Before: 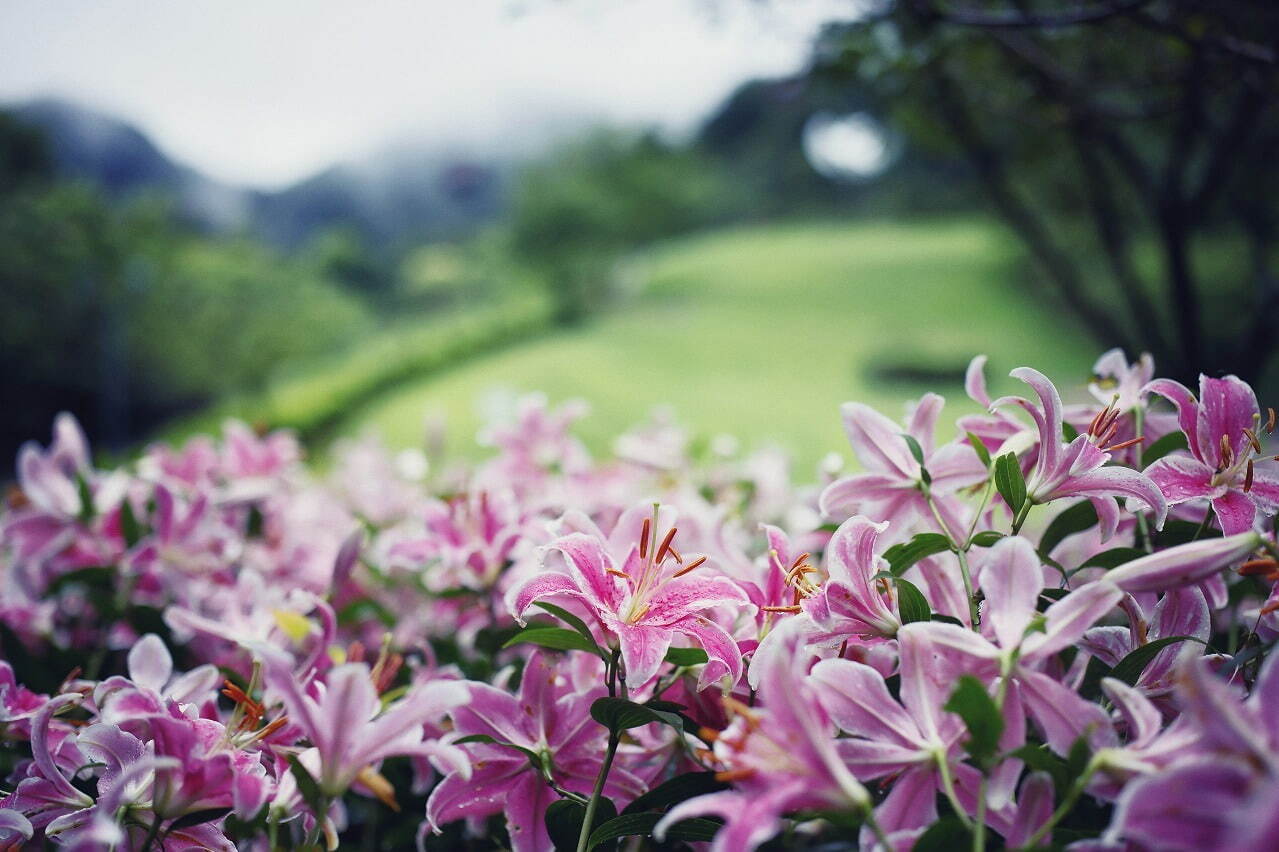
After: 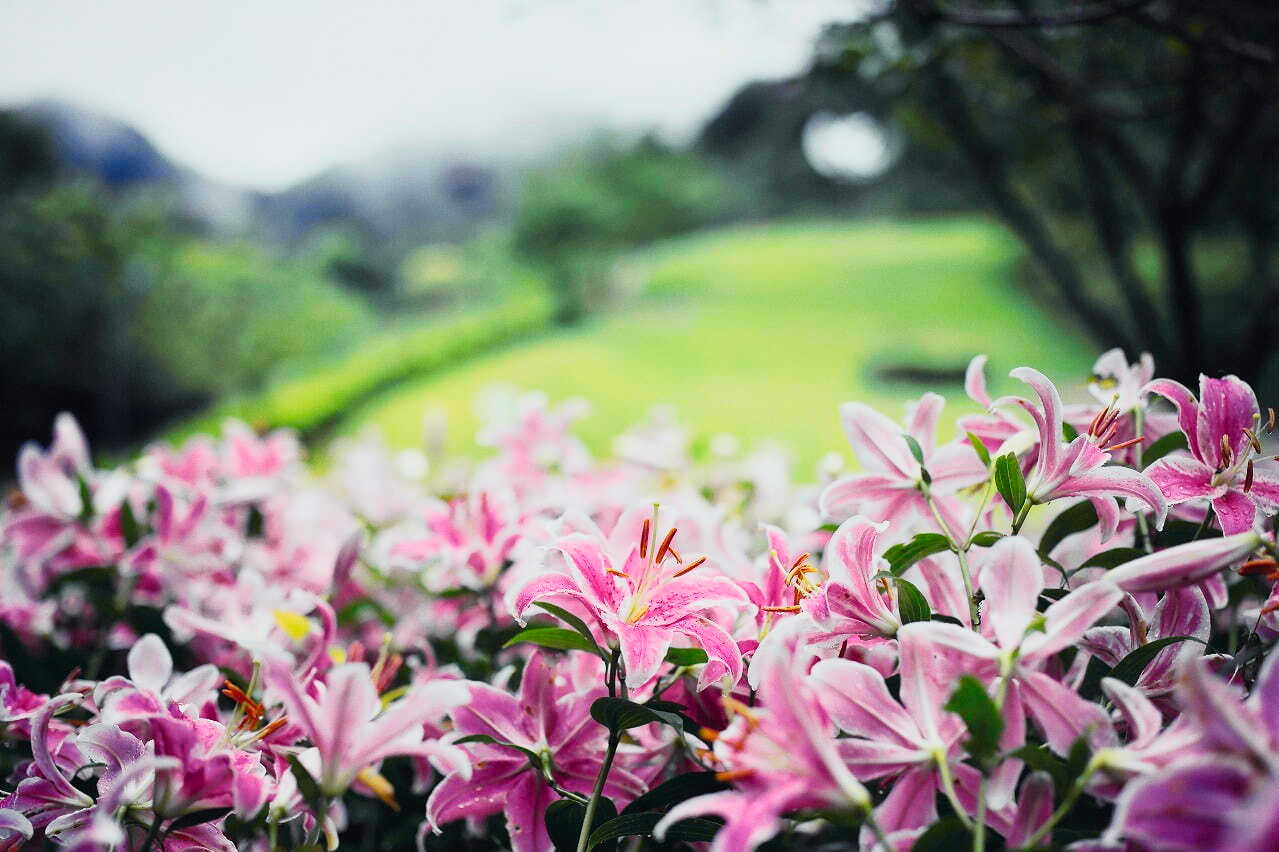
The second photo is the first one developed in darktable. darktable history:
tone curve: curves: ch0 [(0, 0) (0.11, 0.081) (0.256, 0.259) (0.398, 0.475) (0.498, 0.611) (0.65, 0.757) (0.835, 0.883) (1, 0.961)]; ch1 [(0, 0) (0.346, 0.307) (0.408, 0.369) (0.453, 0.457) (0.482, 0.479) (0.502, 0.498) (0.521, 0.51) (0.553, 0.554) (0.618, 0.65) (0.693, 0.727) (1, 1)]; ch2 [(0, 0) (0.366, 0.337) (0.434, 0.46) (0.485, 0.494) (0.5, 0.494) (0.511, 0.508) (0.537, 0.55) (0.579, 0.599) (0.621, 0.693) (1, 1)], color space Lab, independent channels, preserve colors none
